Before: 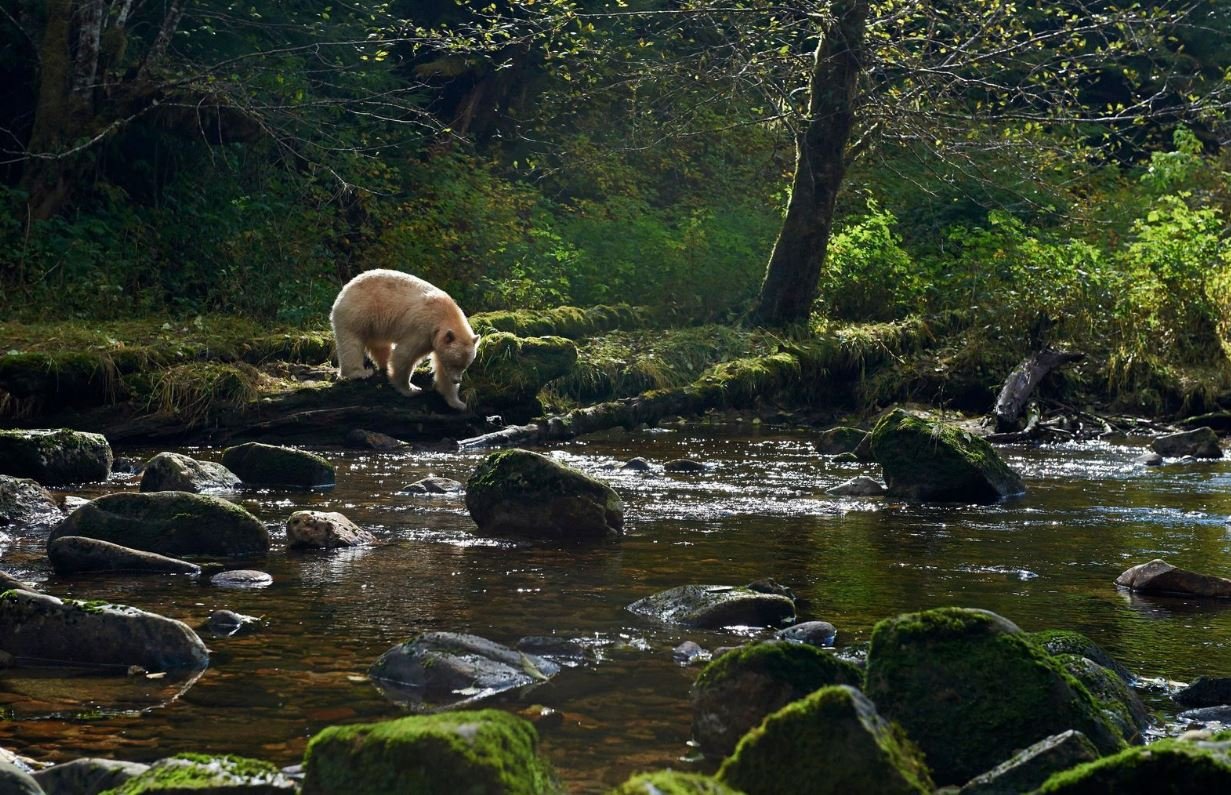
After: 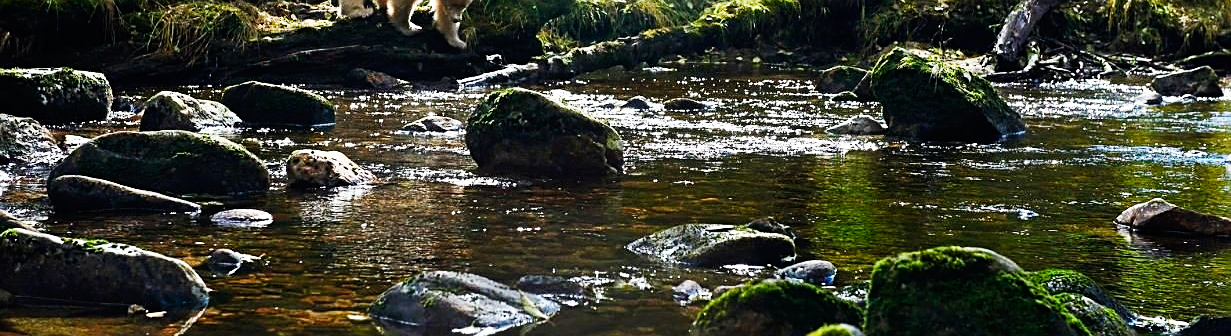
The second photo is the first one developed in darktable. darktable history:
base curve: curves: ch0 [(0, 0) (0.007, 0.004) (0.027, 0.03) (0.046, 0.07) (0.207, 0.54) (0.442, 0.872) (0.673, 0.972) (1, 1)], preserve colors none
crop: top 45.468%, bottom 12.157%
sharpen: on, module defaults
